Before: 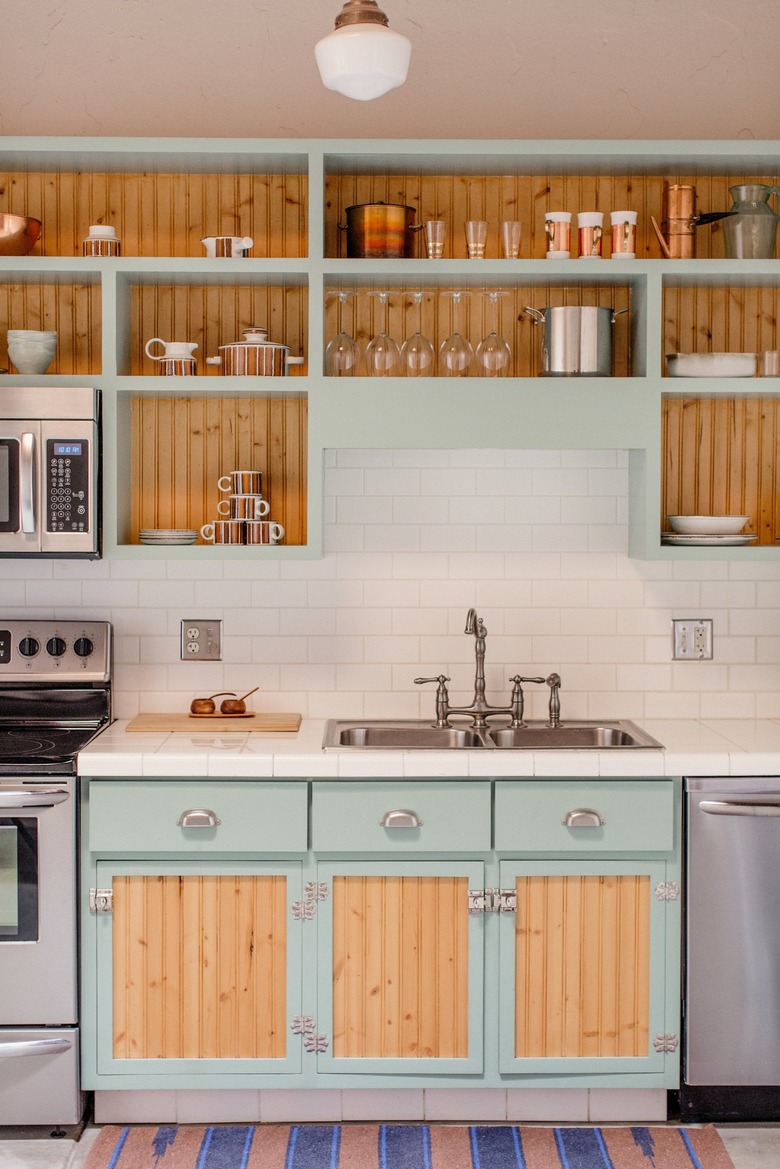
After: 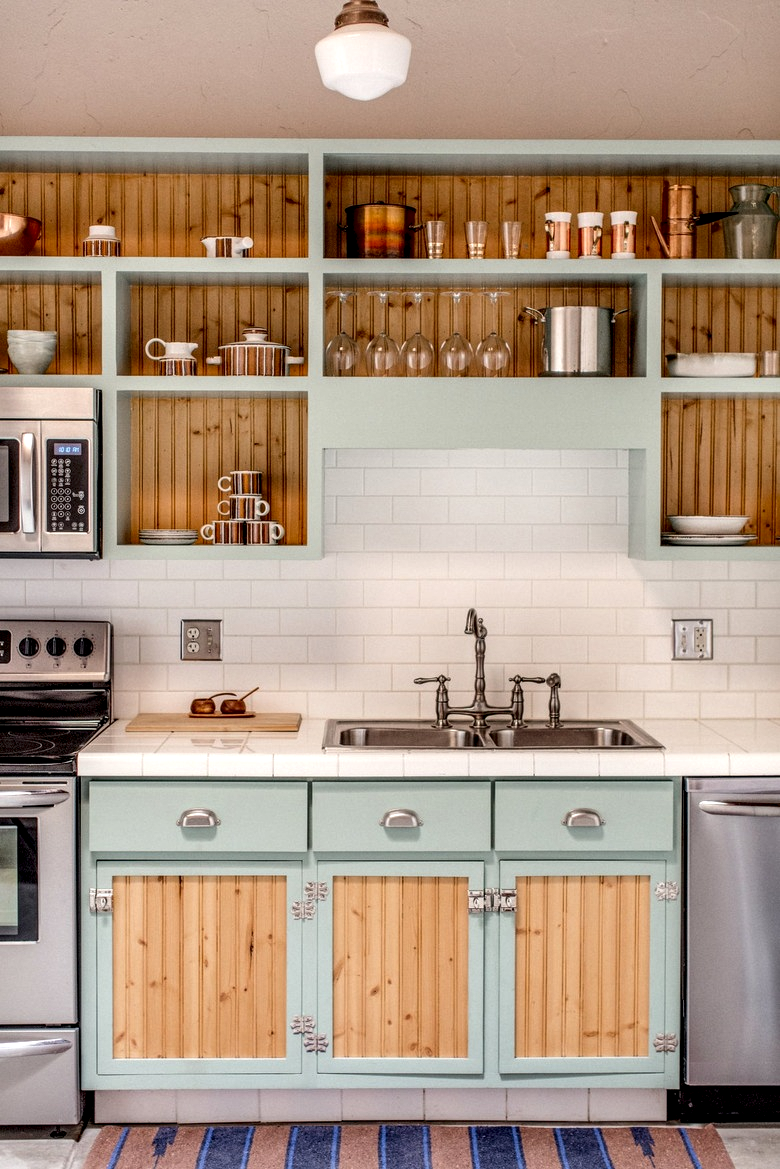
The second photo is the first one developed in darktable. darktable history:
local contrast: highlights 65%, shadows 54%, detail 169%, midtone range 0.518
